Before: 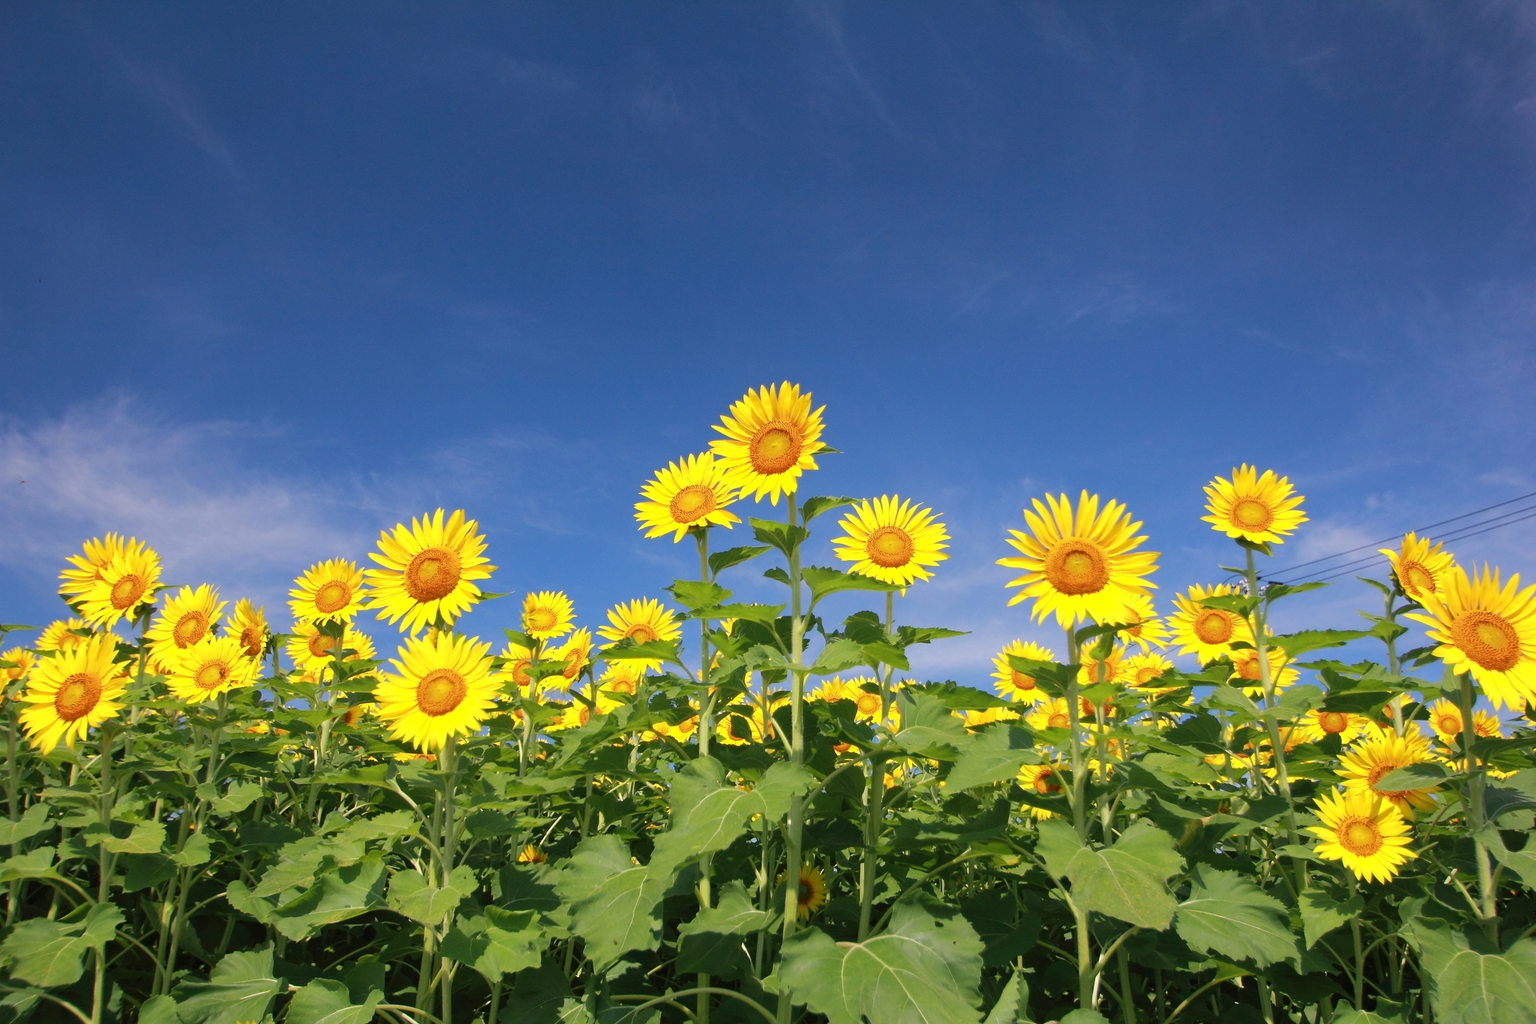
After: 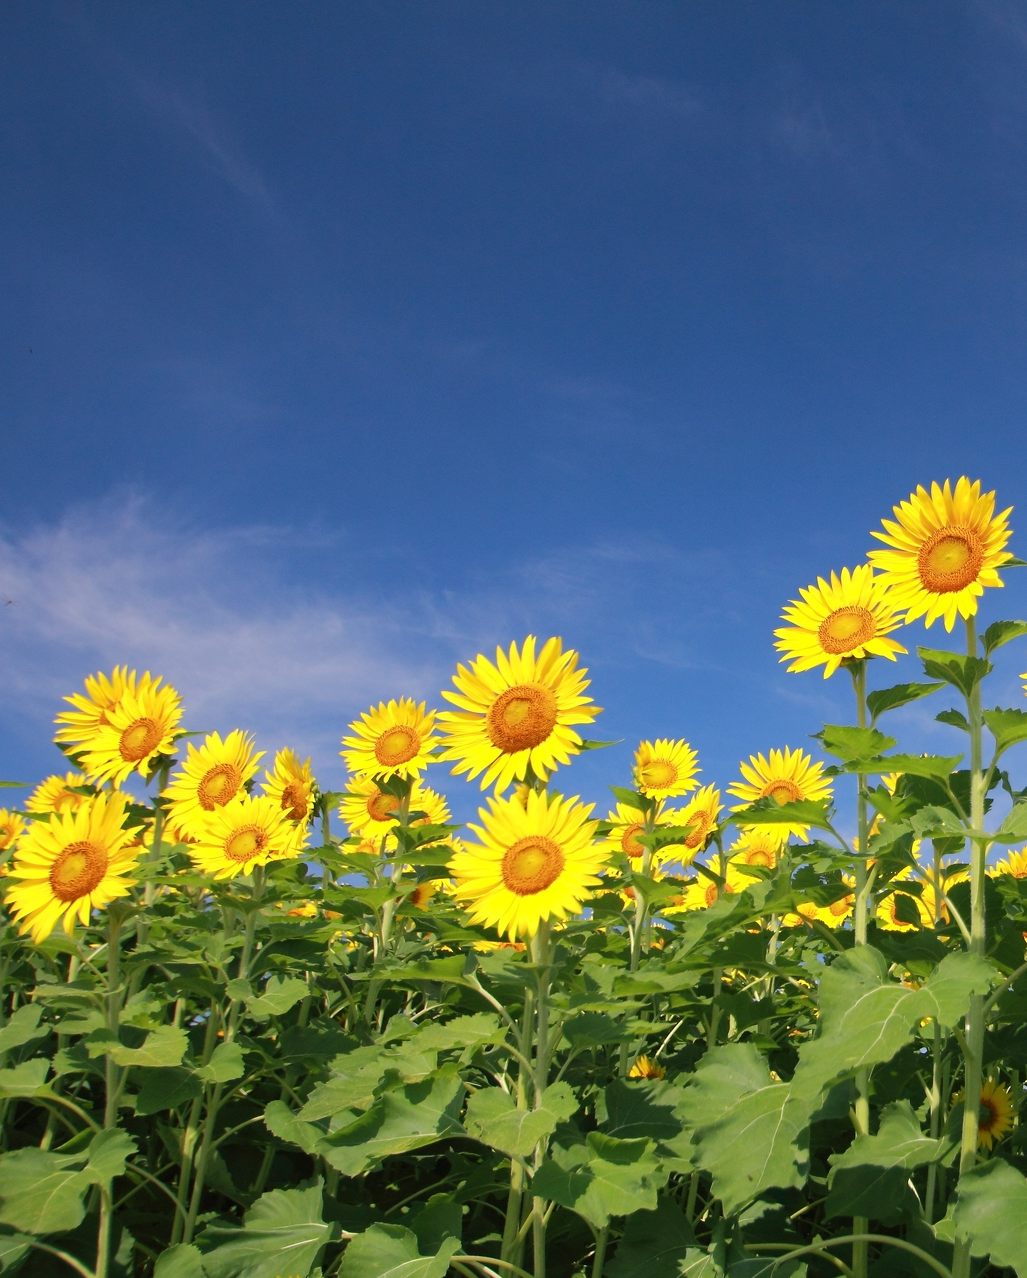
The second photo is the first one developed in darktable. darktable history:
crop: left 0.996%, right 45.505%, bottom 0.085%
